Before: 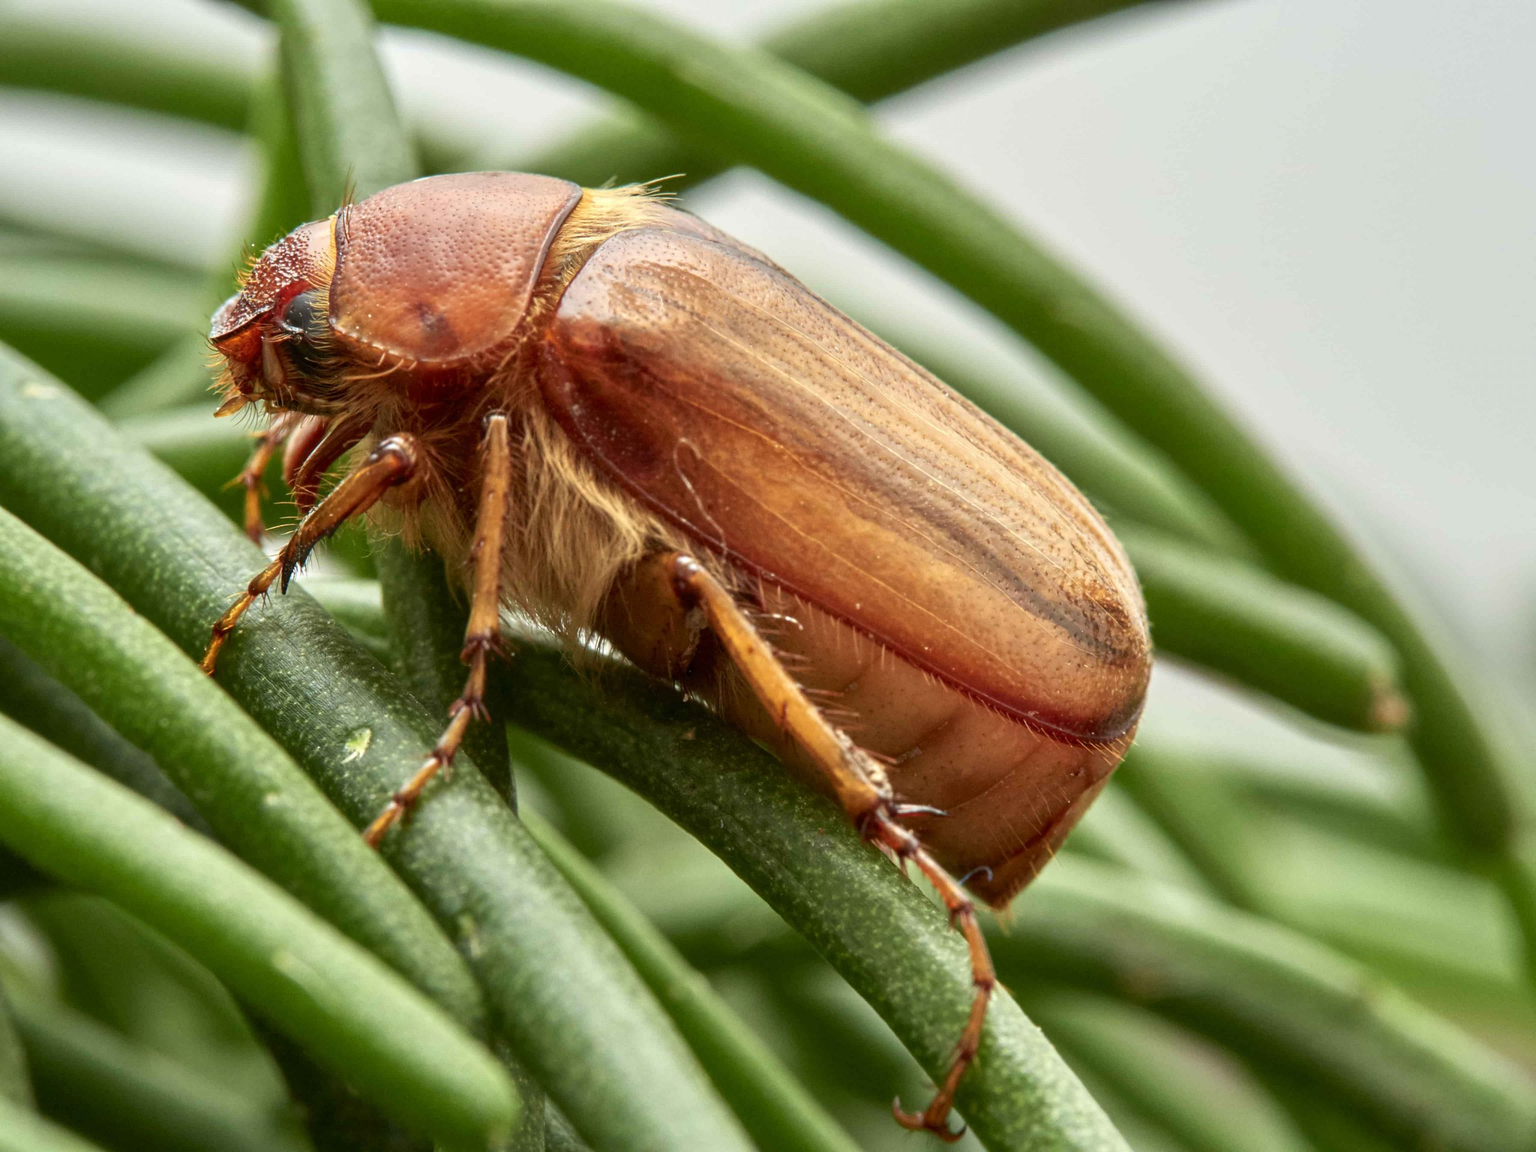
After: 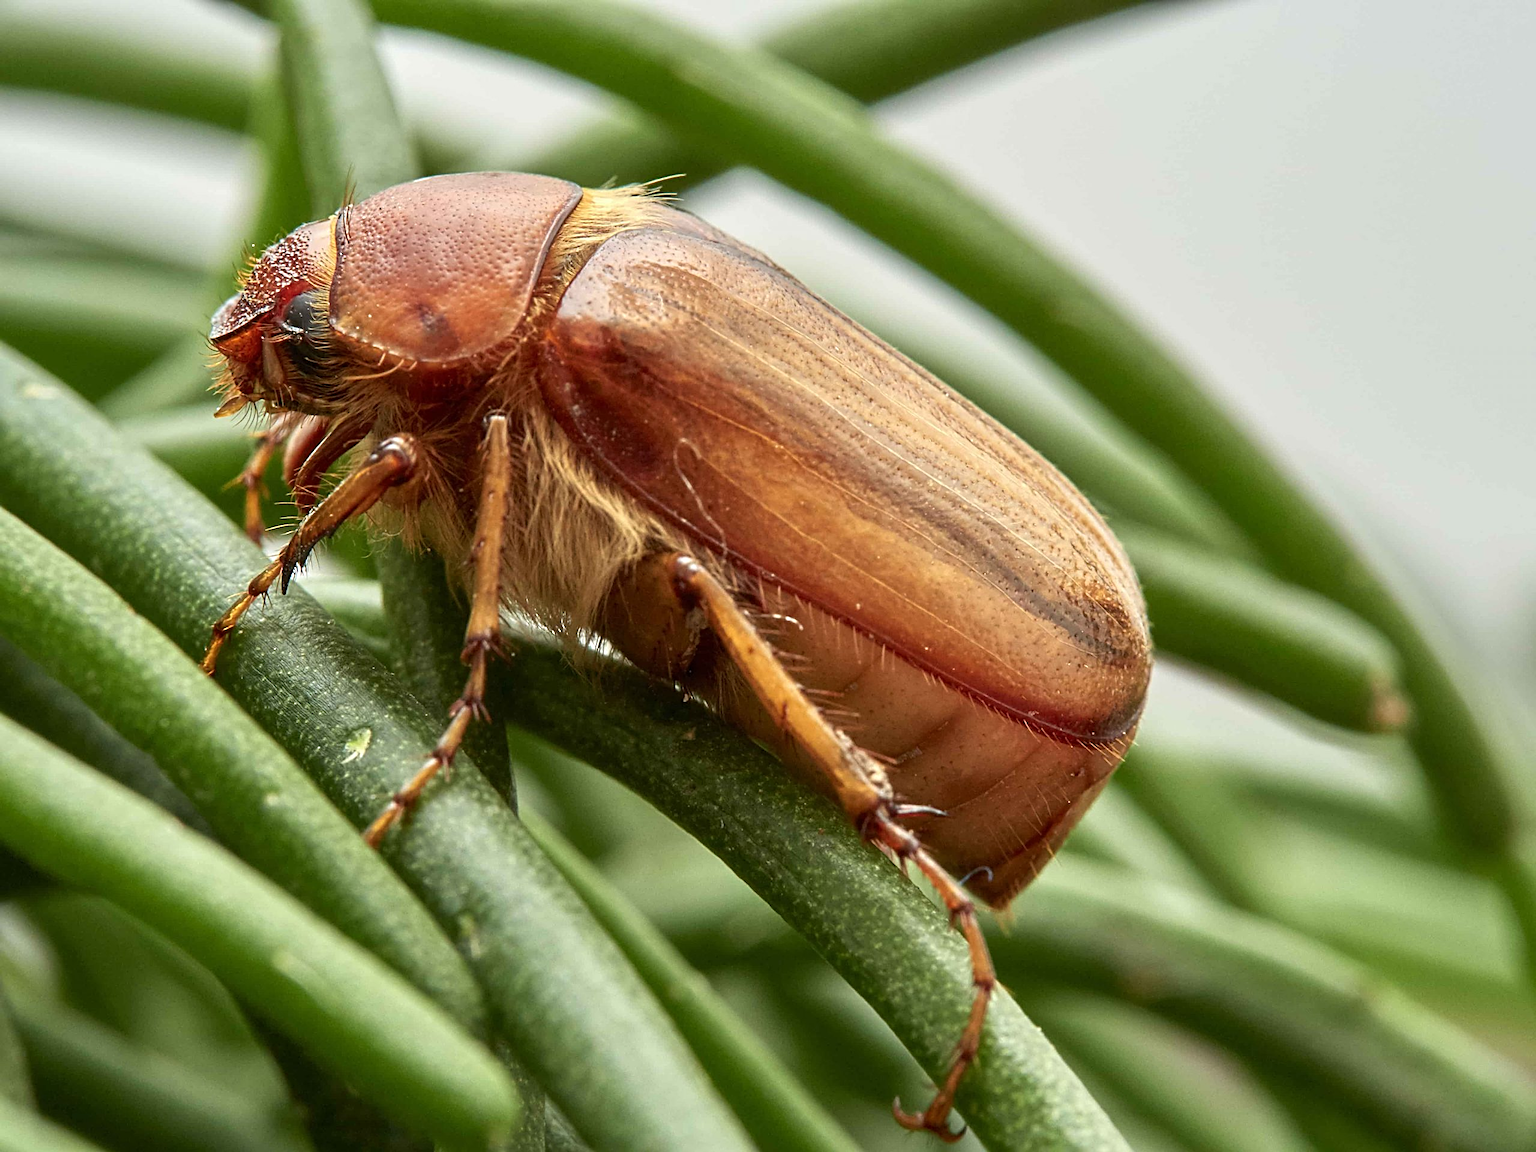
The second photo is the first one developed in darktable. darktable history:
sharpen: radius 2.543, amount 0.636
